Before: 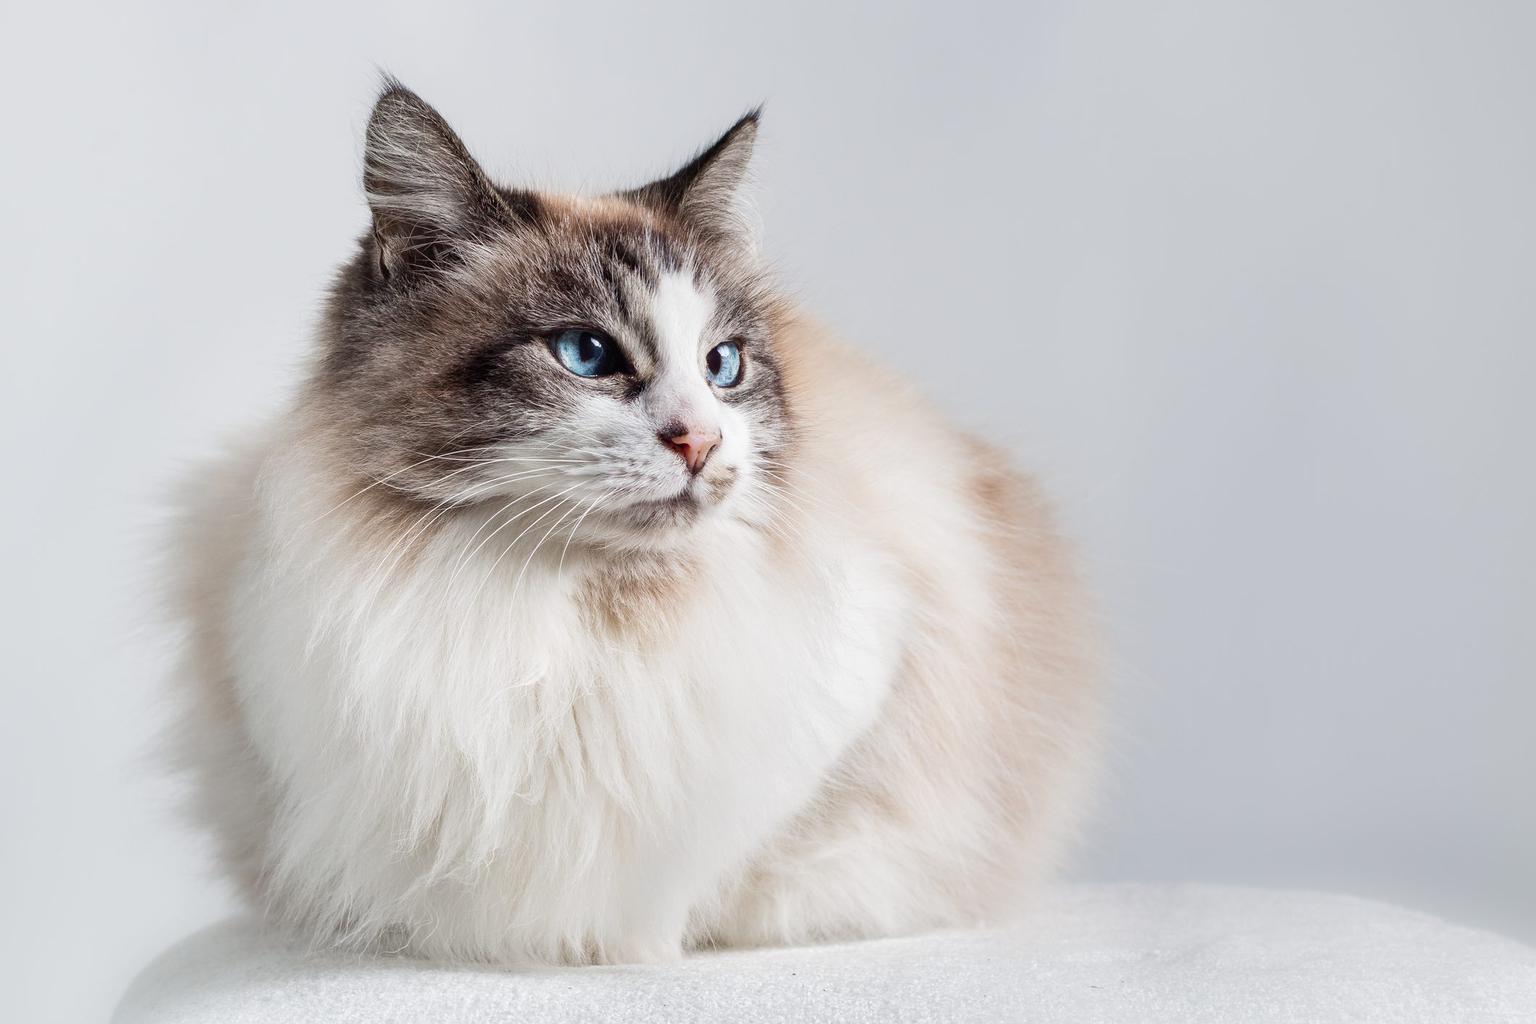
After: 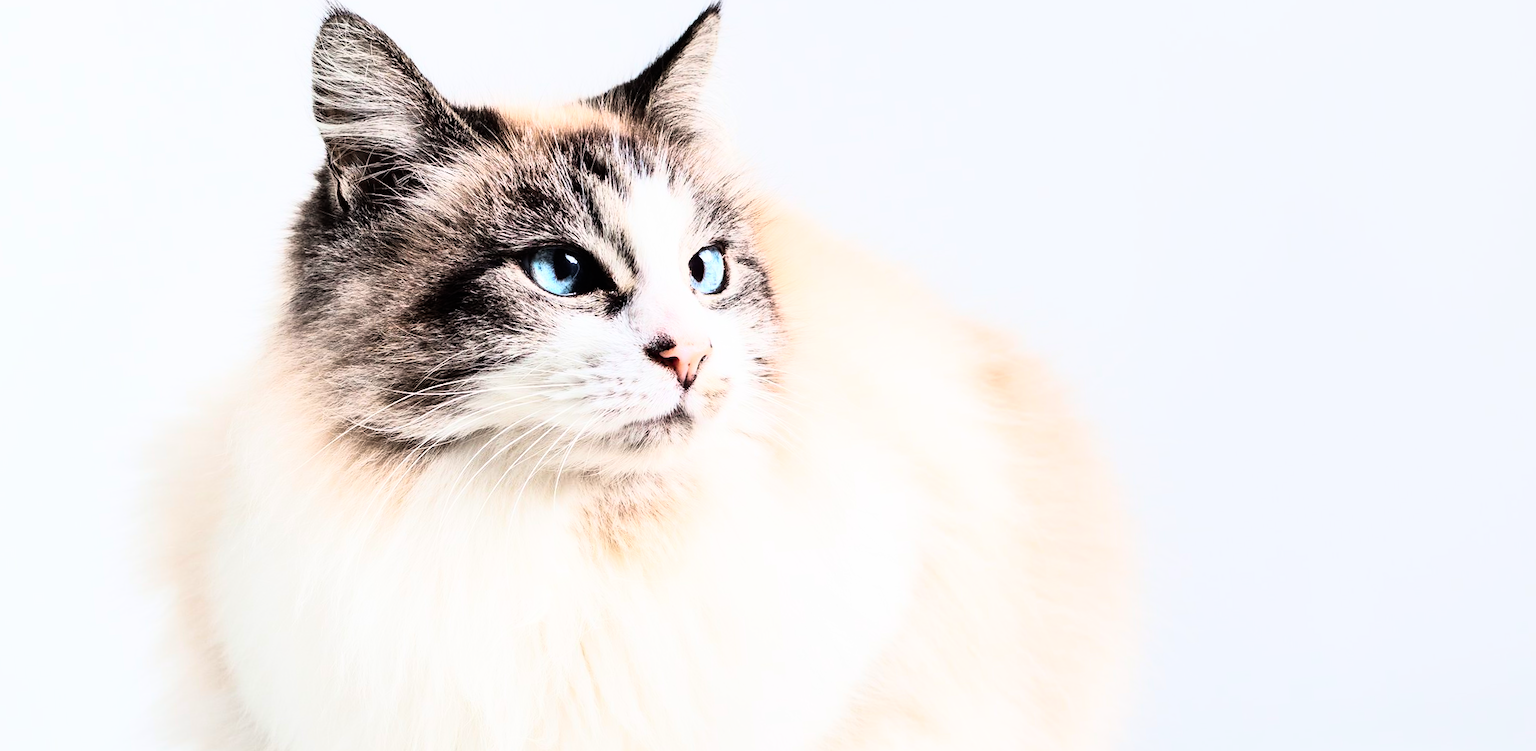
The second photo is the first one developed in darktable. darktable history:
rotate and perspective: rotation -5°, crop left 0.05, crop right 0.952, crop top 0.11, crop bottom 0.89
crop and rotate: top 5.667%, bottom 14.937%
rgb curve: curves: ch0 [(0, 0) (0.21, 0.15) (0.24, 0.21) (0.5, 0.75) (0.75, 0.96) (0.89, 0.99) (1, 1)]; ch1 [(0, 0.02) (0.21, 0.13) (0.25, 0.2) (0.5, 0.67) (0.75, 0.9) (0.89, 0.97) (1, 1)]; ch2 [(0, 0.02) (0.21, 0.13) (0.25, 0.2) (0.5, 0.67) (0.75, 0.9) (0.89, 0.97) (1, 1)], compensate middle gray true
